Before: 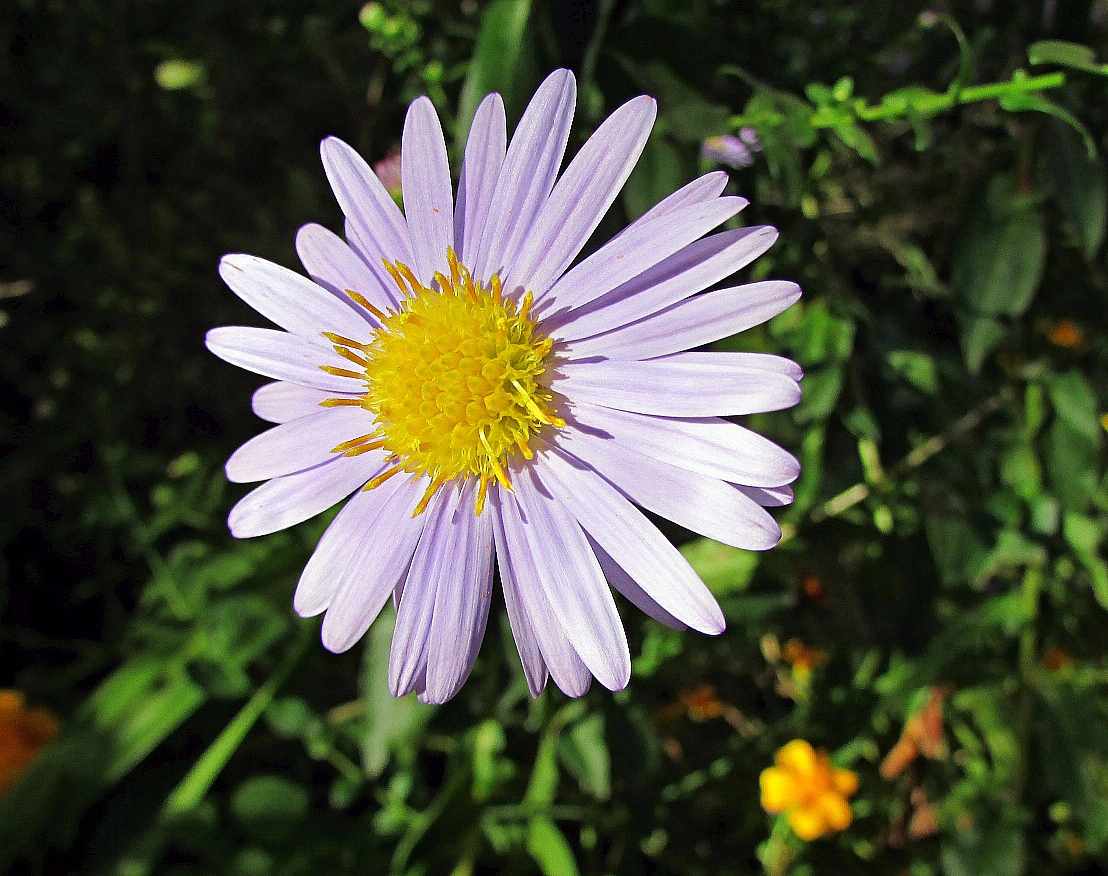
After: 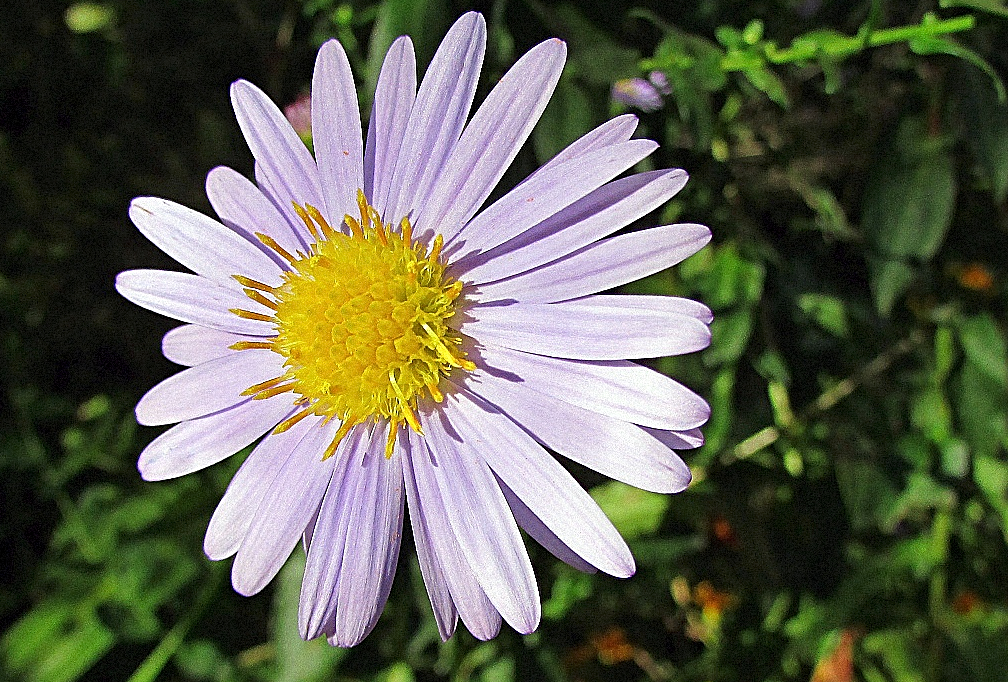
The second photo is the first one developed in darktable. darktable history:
crop: left 8.155%, top 6.611%, bottom 15.385%
sharpen: on, module defaults
grain: mid-tones bias 0%
